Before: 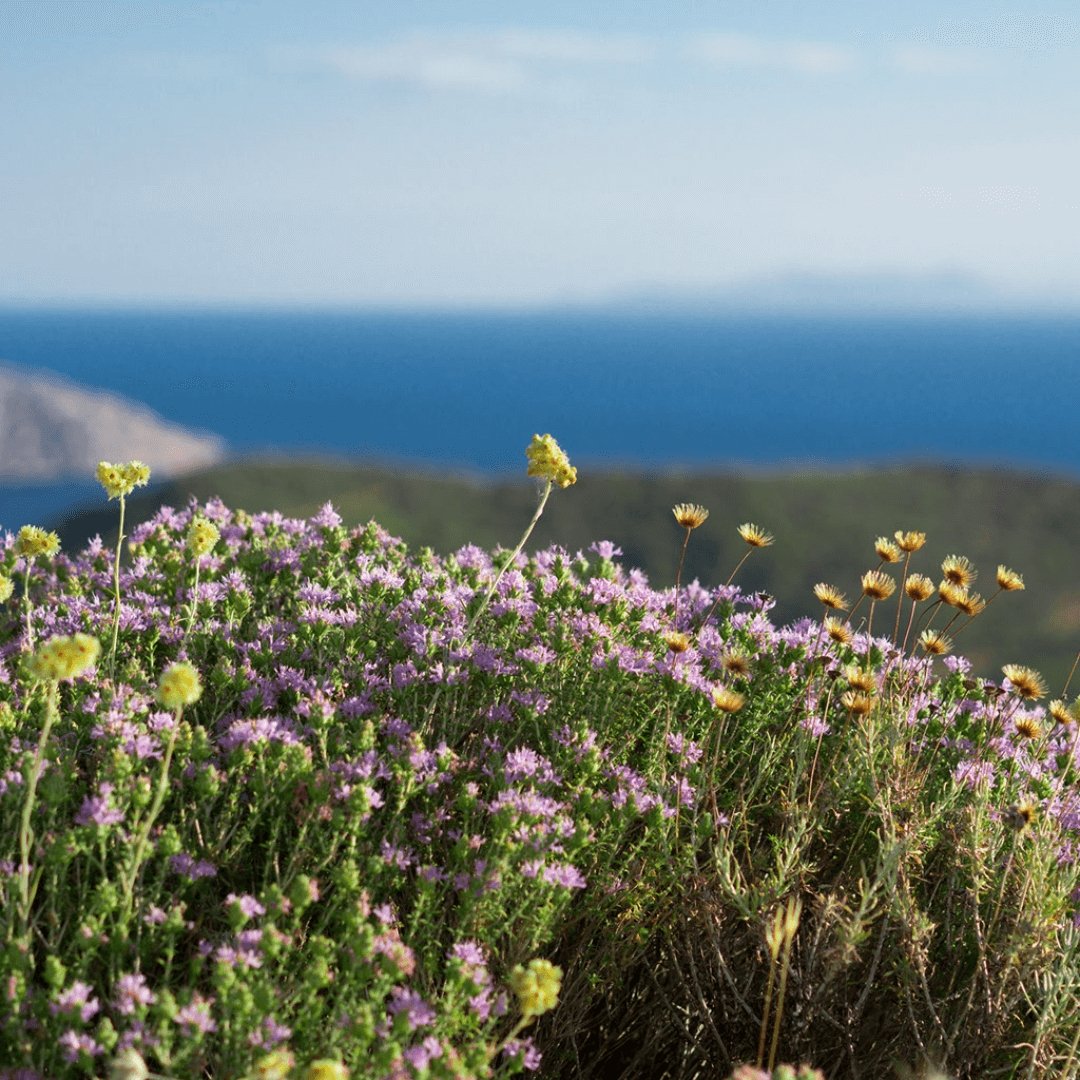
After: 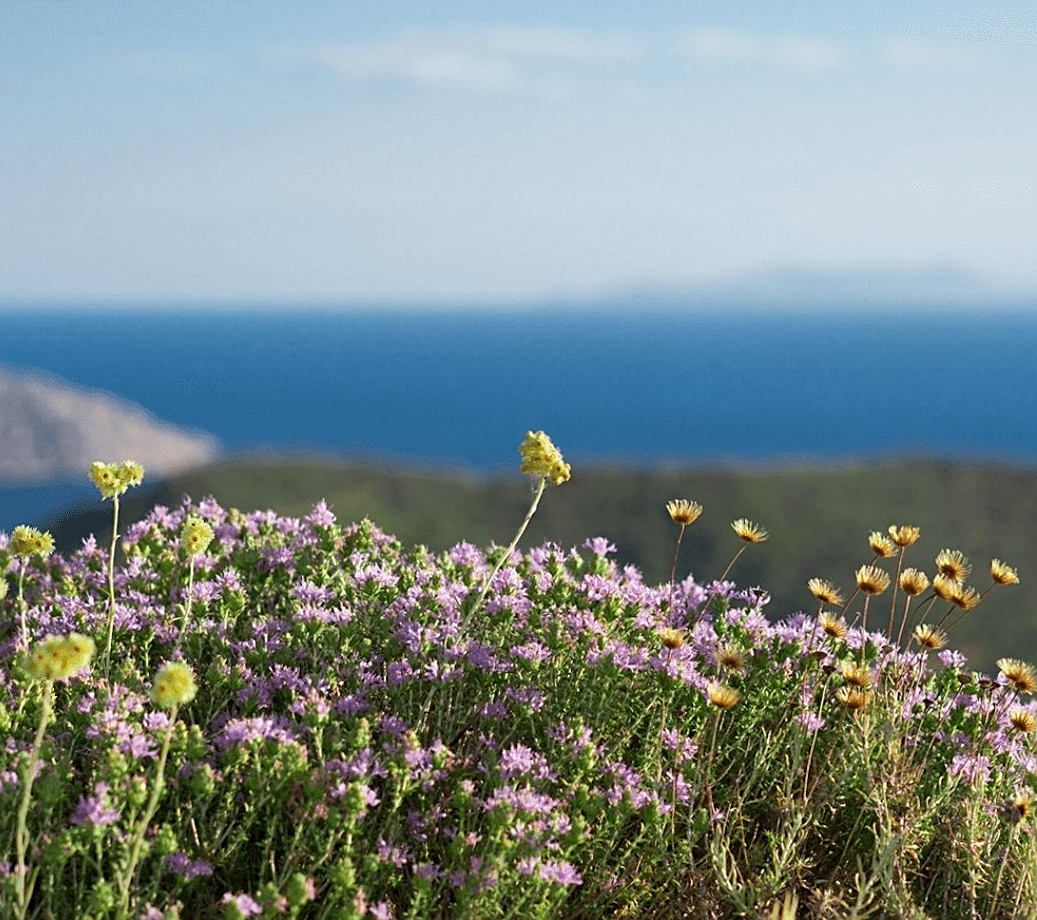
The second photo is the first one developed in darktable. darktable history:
sharpen: on, module defaults
crop and rotate: angle 0.372°, left 0.311%, right 3.013%, bottom 14.185%
